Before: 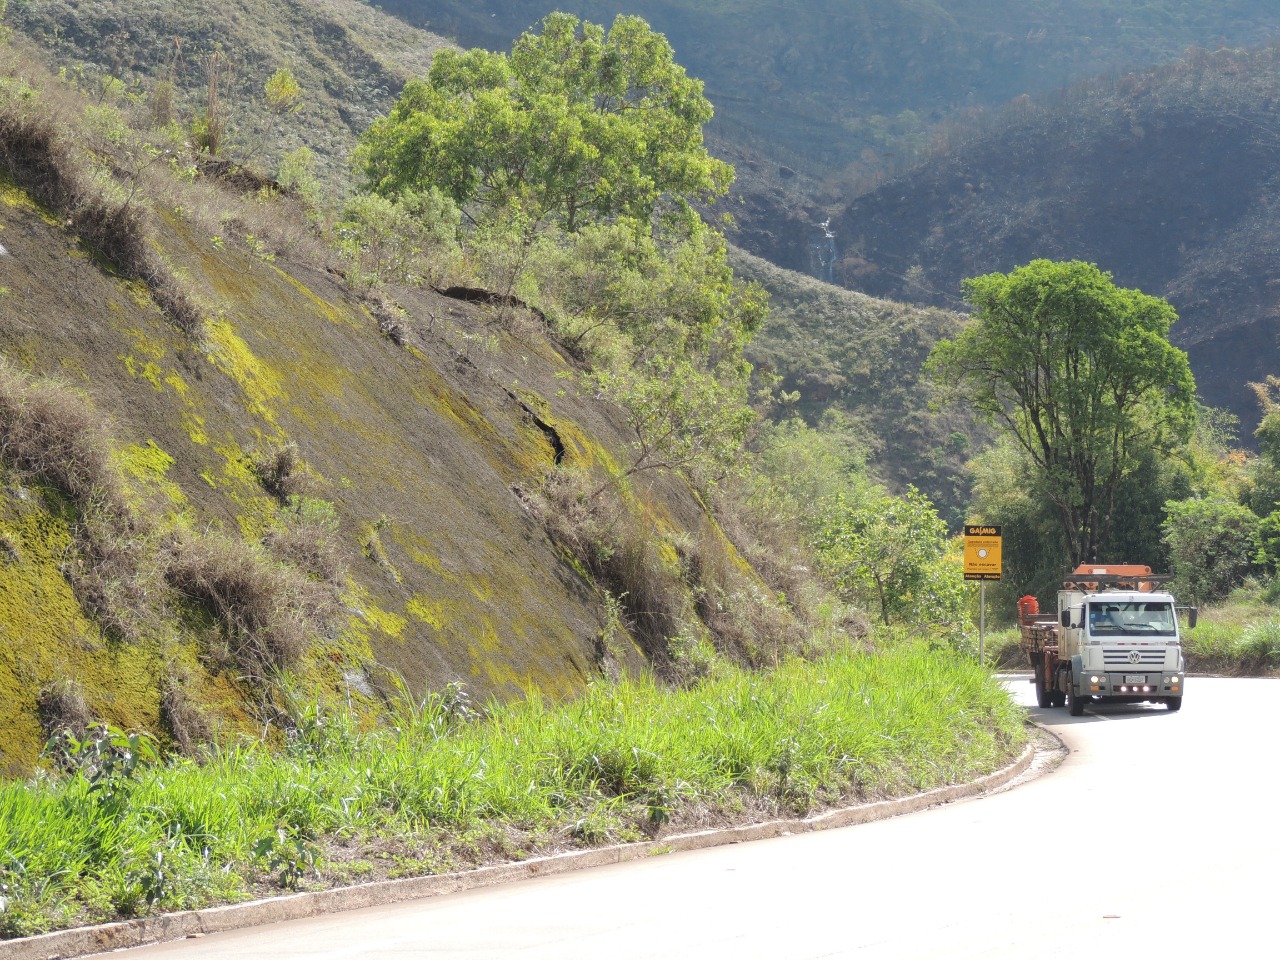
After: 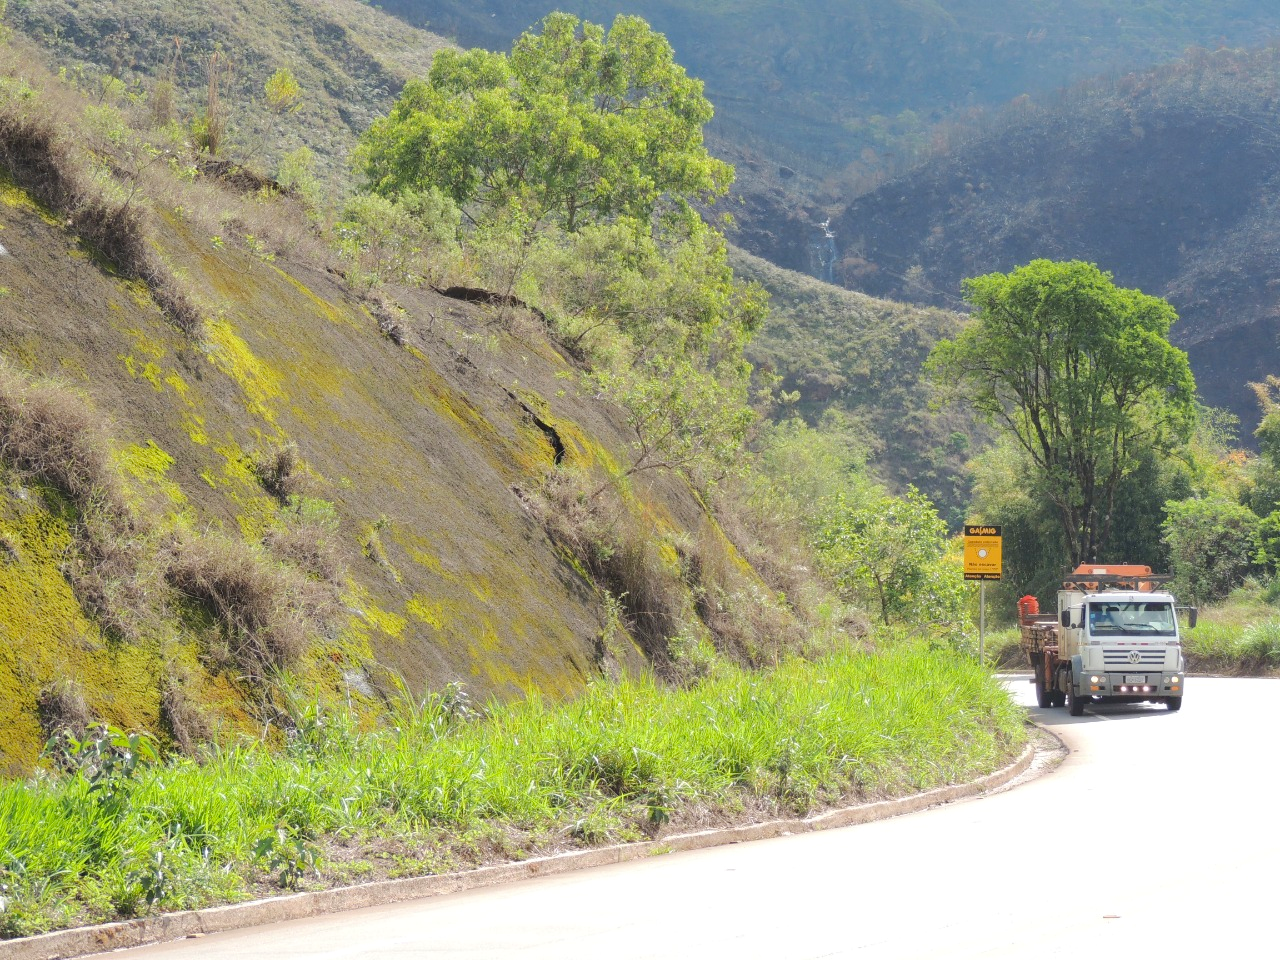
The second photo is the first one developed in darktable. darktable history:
color balance rgb: perceptual saturation grading › global saturation -0.012%, perceptual brilliance grading › mid-tones 9.942%, perceptual brilliance grading › shadows 14.601%, global vibrance 20%
